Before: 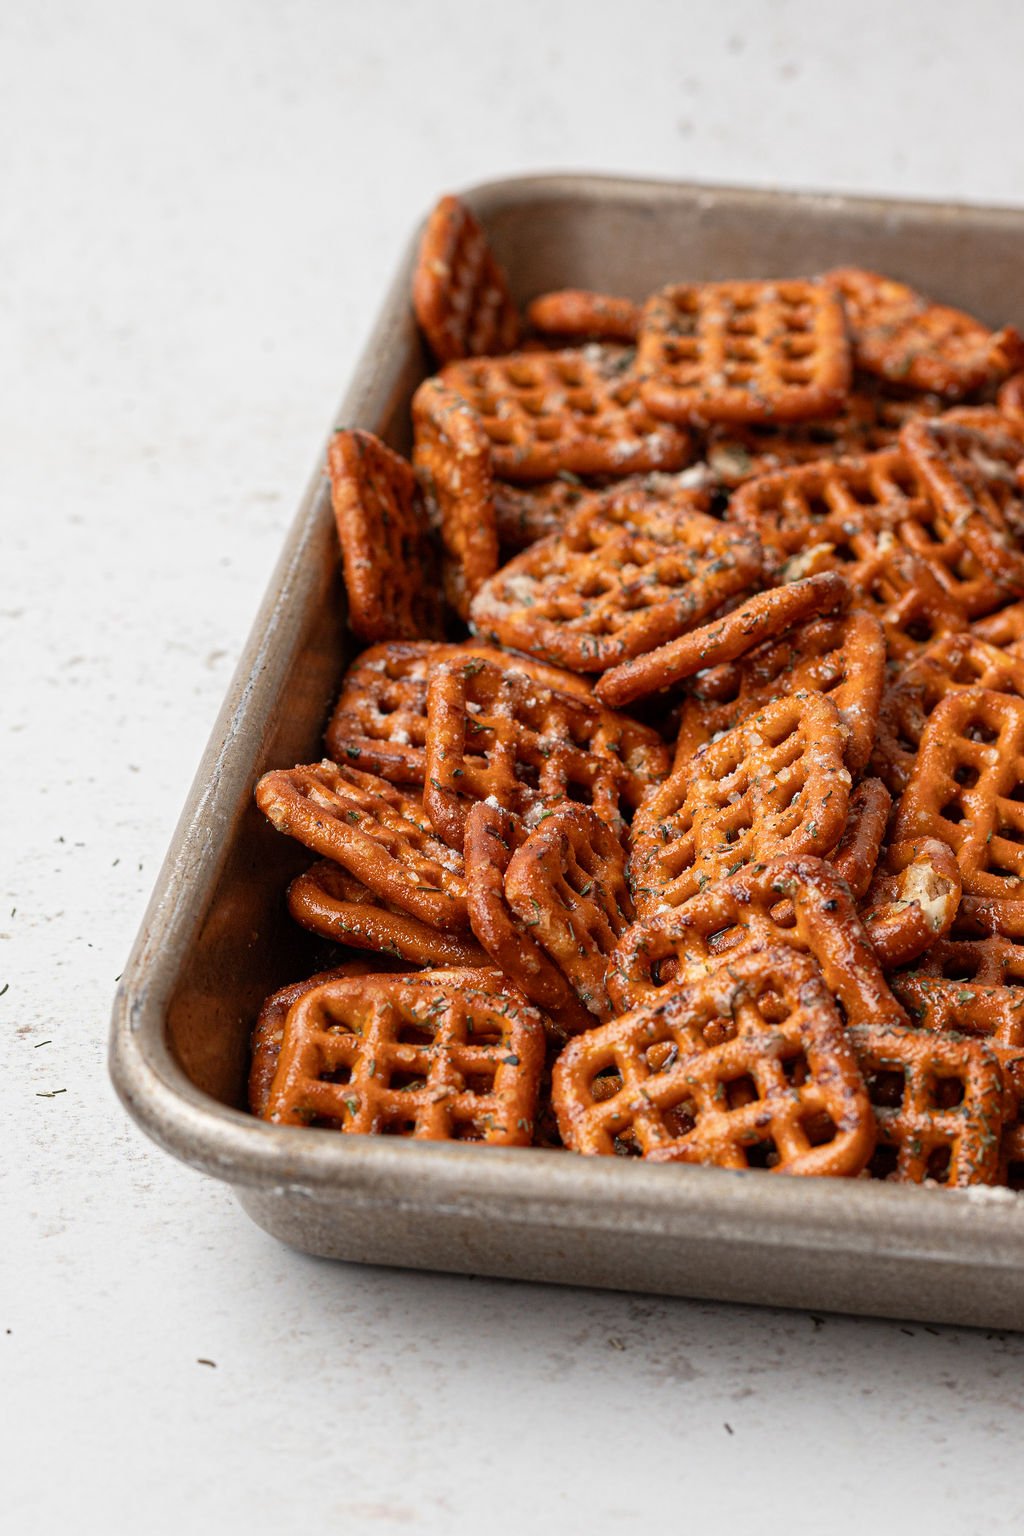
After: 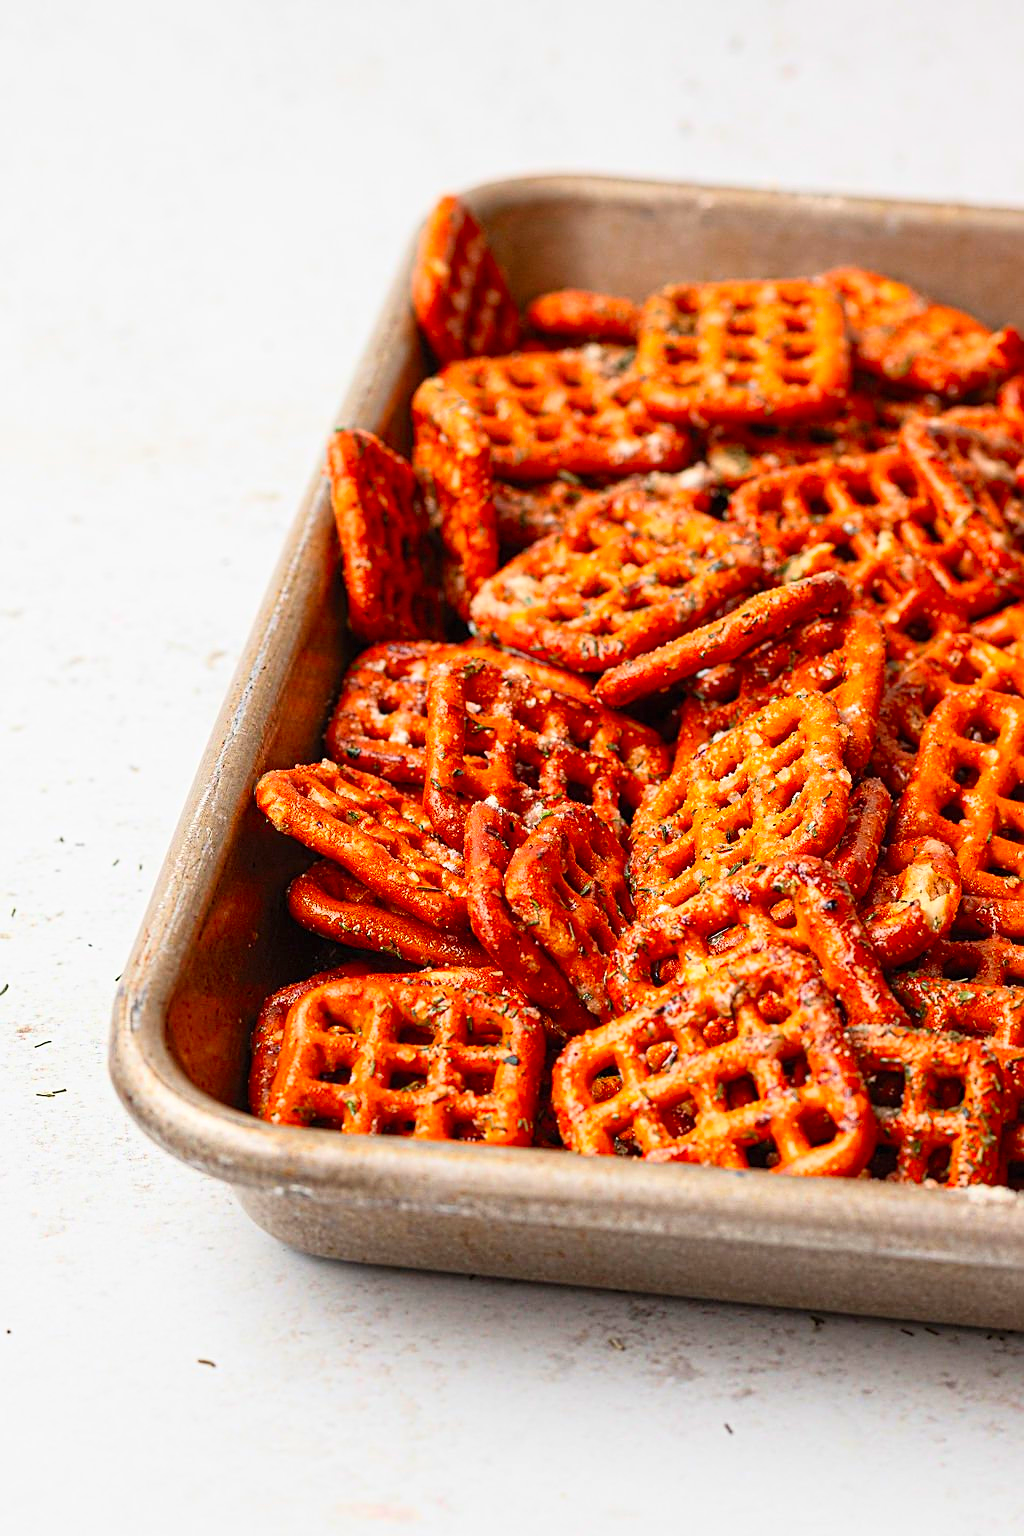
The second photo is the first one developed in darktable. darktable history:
sharpen: on, module defaults
contrast brightness saturation: contrast 0.2, brightness 0.2, saturation 0.8
